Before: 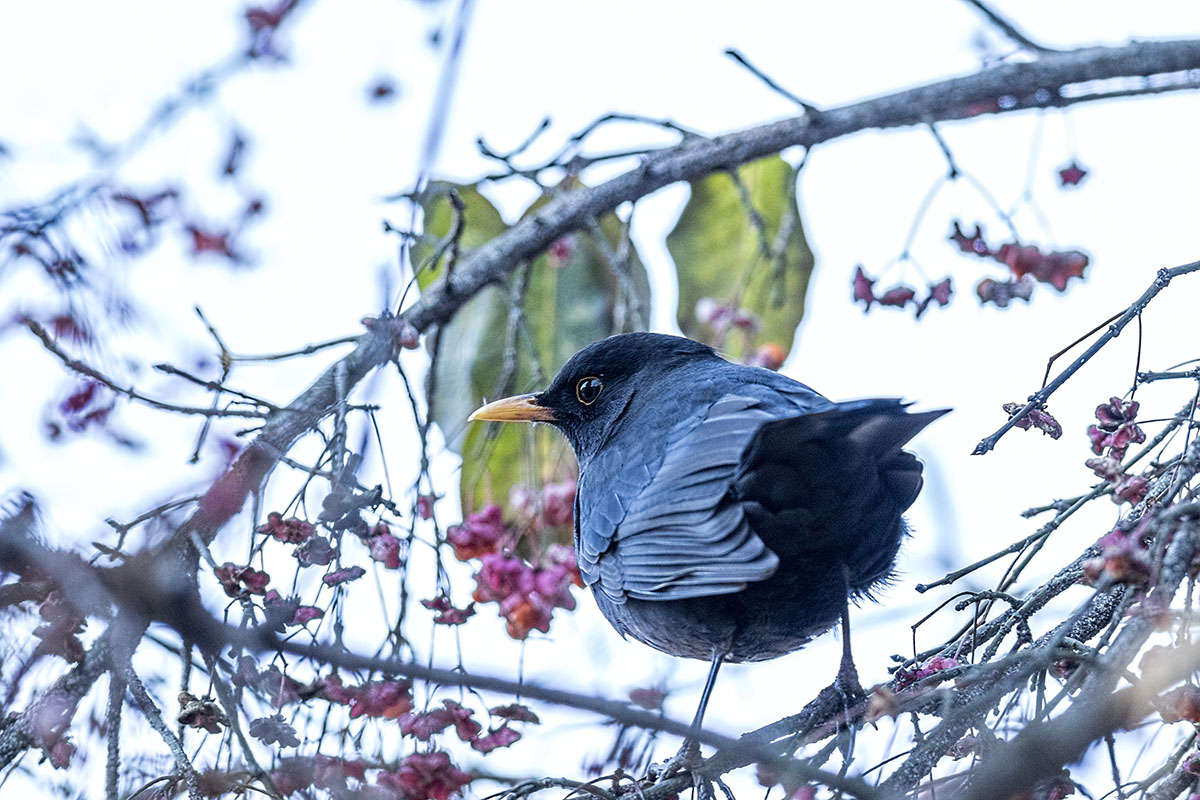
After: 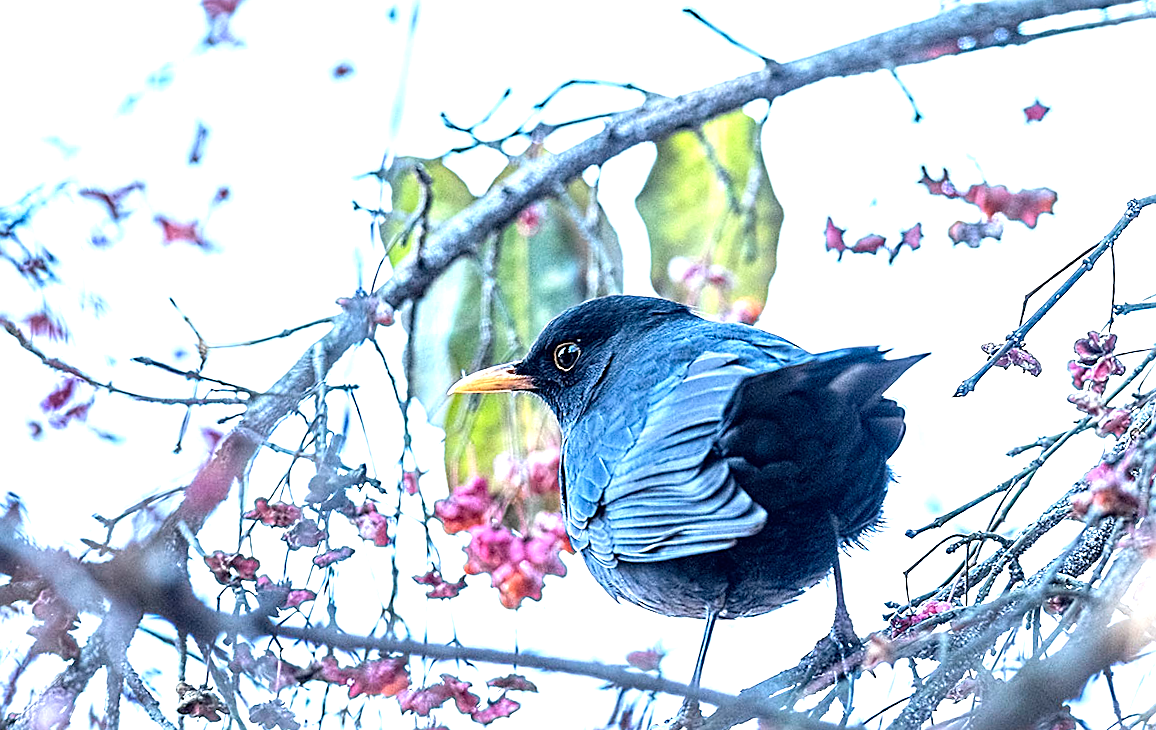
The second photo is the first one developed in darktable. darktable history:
rotate and perspective: rotation -3.52°, crop left 0.036, crop right 0.964, crop top 0.081, crop bottom 0.919
sharpen: on, module defaults
exposure: black level correction 0, exposure 1.1 EV, compensate highlight preservation false
